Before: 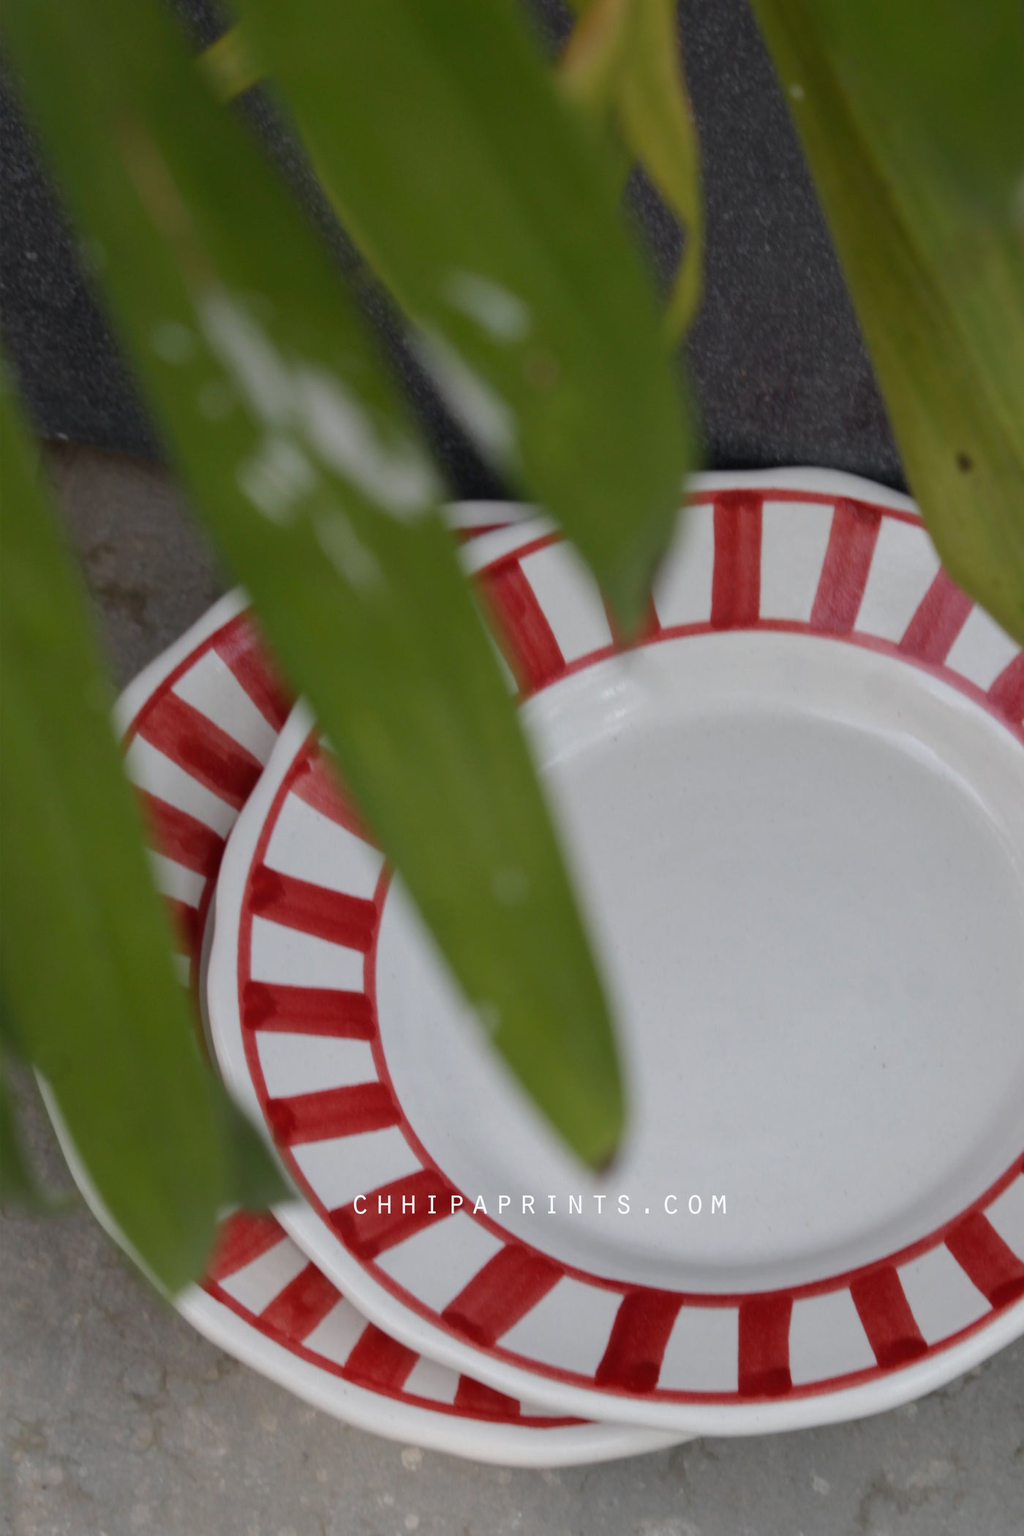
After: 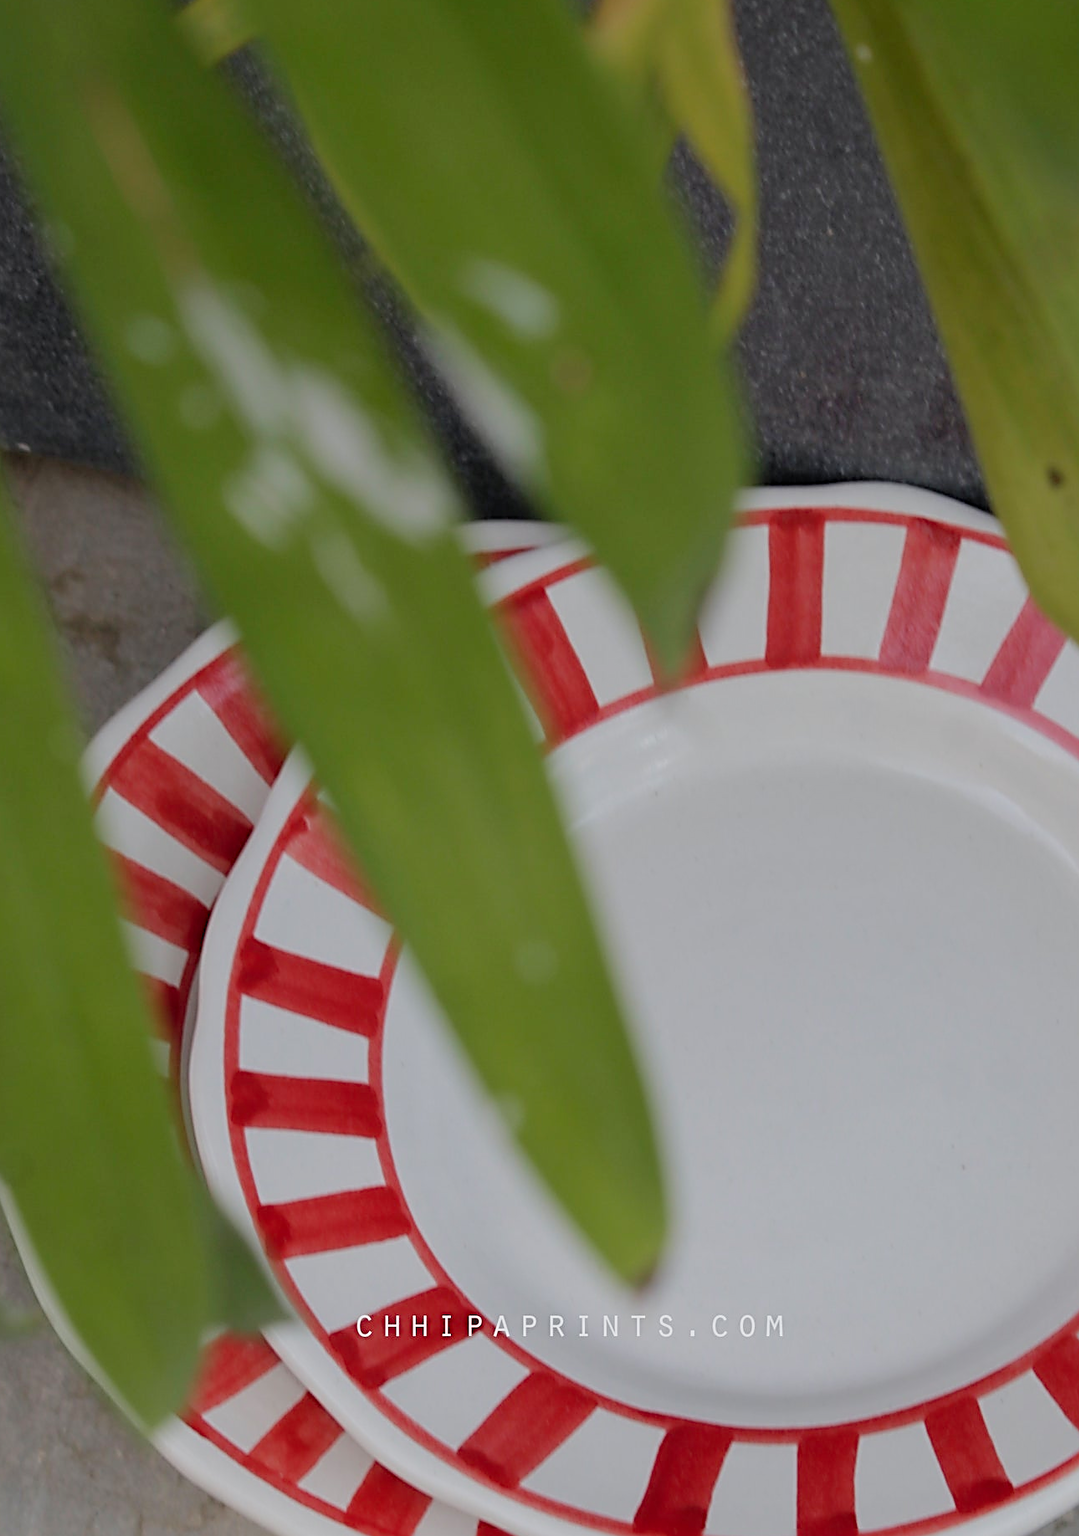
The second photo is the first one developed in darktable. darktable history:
crop: left 4.13%, top 3%, right 3.68%, bottom 9.53%
levels: levels [0, 0.467, 1]
sharpen: radius 3.56, amount 0.927, threshold 2
filmic rgb: hardness 4.17, contrast 0.84, color science v6 (2022)
